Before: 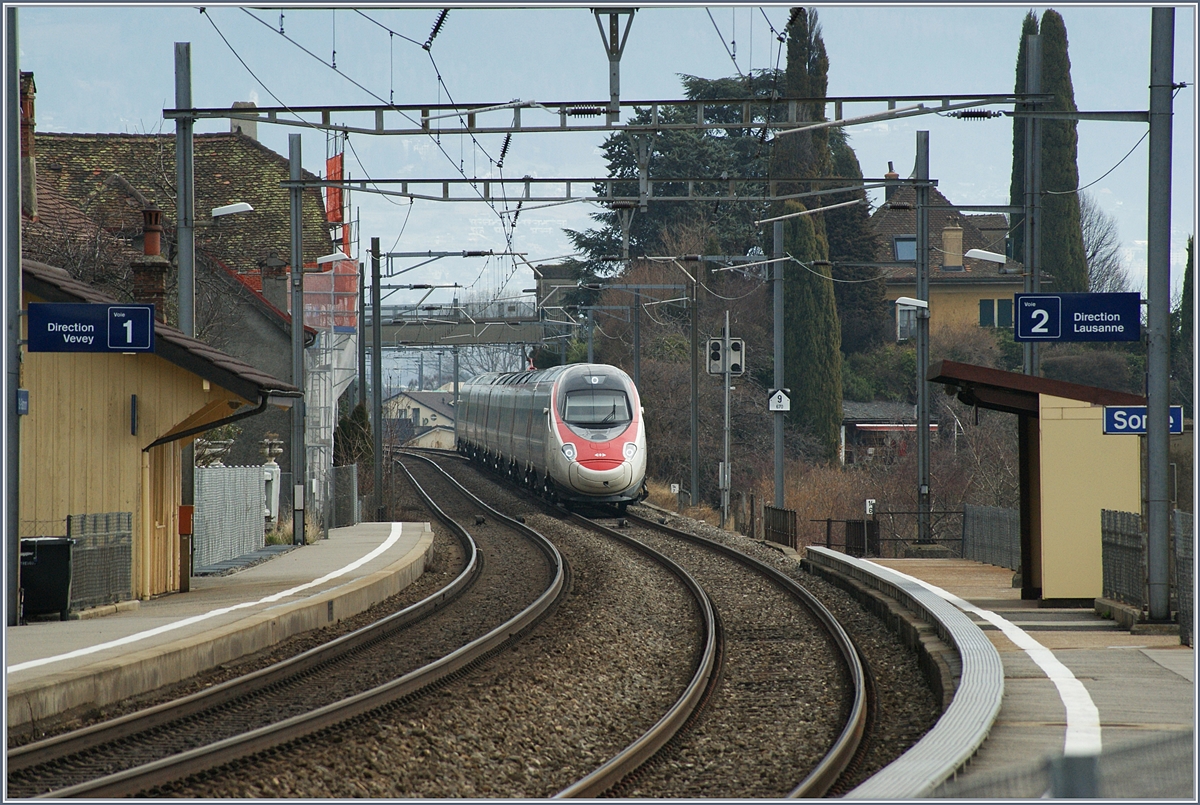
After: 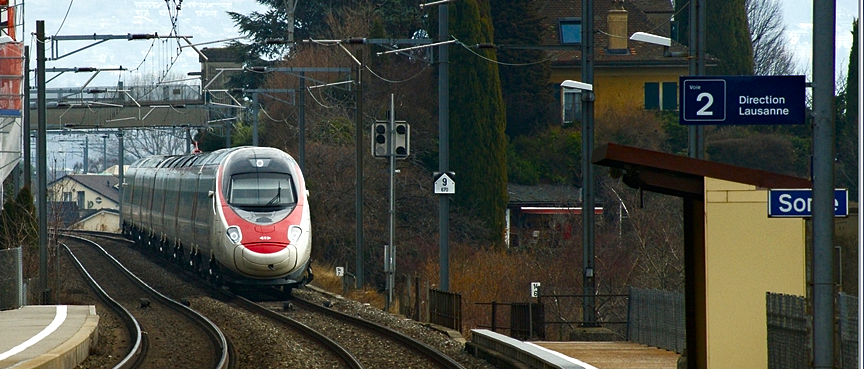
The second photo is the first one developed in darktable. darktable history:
crop and rotate: left 27.938%, top 27.046%, bottom 27.046%
tone equalizer: -7 EV 0.18 EV, -6 EV 0.12 EV, -5 EV 0.08 EV, -4 EV 0.04 EV, -2 EV -0.02 EV, -1 EV -0.04 EV, +0 EV -0.06 EV, luminance estimator HSV value / RGB max
color balance rgb: shadows lift › luminance -20%, power › hue 72.24°, highlights gain › luminance 15%, global offset › hue 171.6°, perceptual saturation grading › global saturation 14.09%, perceptual saturation grading › highlights -25%, perceptual saturation grading › shadows 25%, global vibrance 25%, contrast 10%
shadows and highlights: shadows -70, highlights 35, soften with gaussian
haze removal: compatibility mode true, adaptive false
